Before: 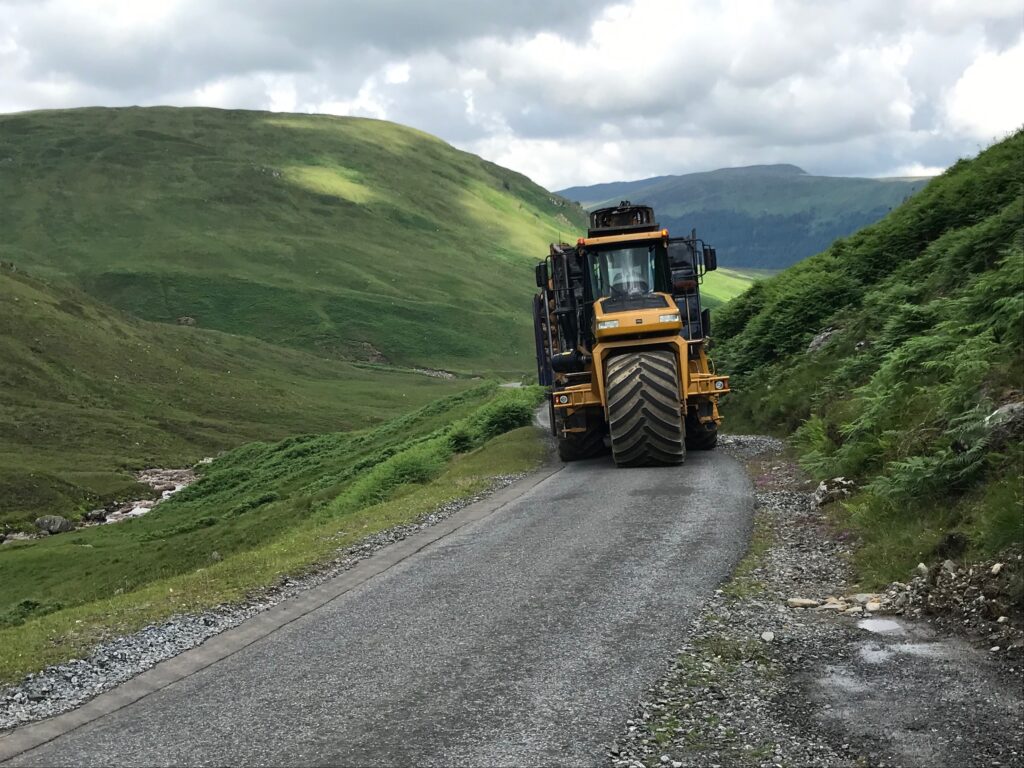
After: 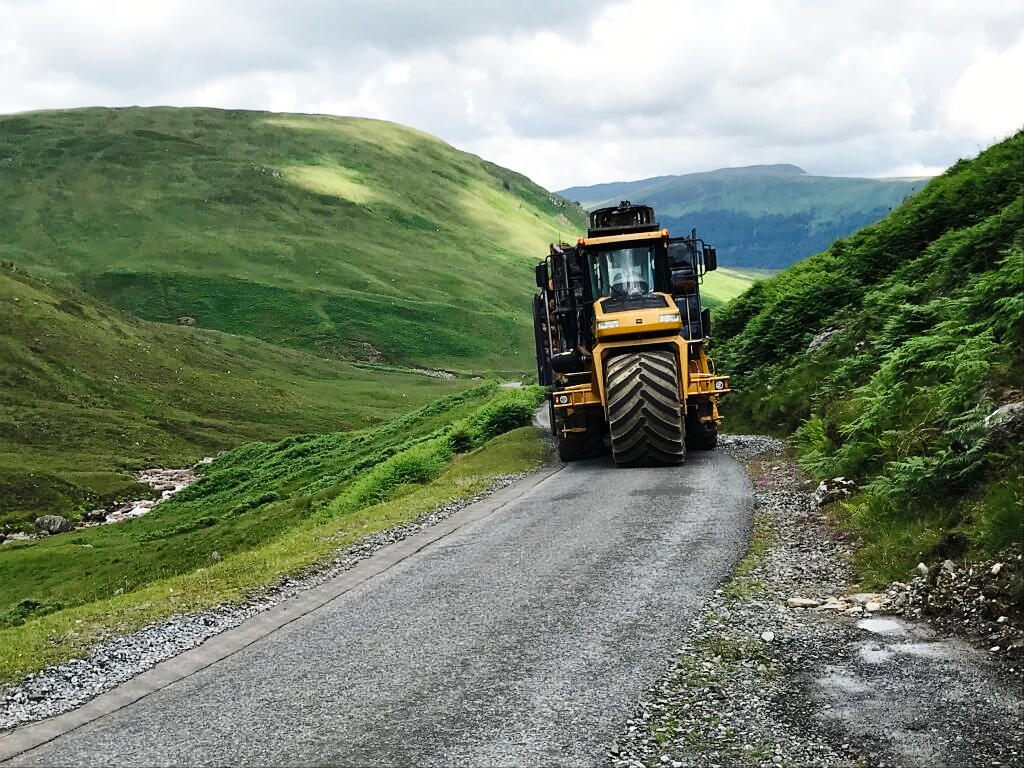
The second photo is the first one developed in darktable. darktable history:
sharpen: radius 1
base curve: curves: ch0 [(0, 0) (0.036, 0.025) (0.121, 0.166) (0.206, 0.329) (0.605, 0.79) (1, 1)], preserve colors none
